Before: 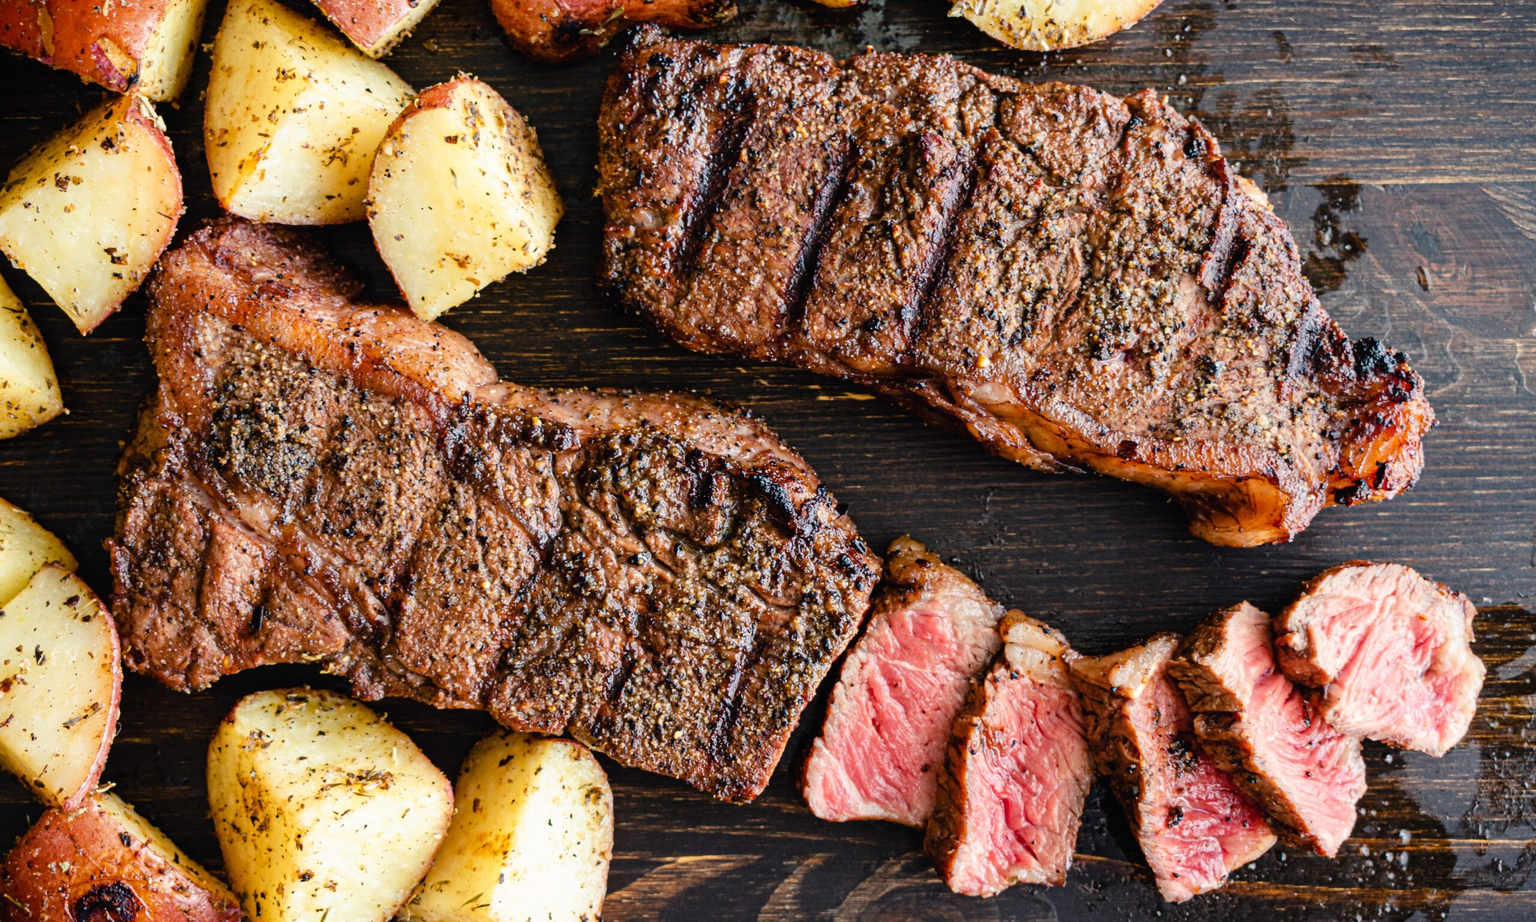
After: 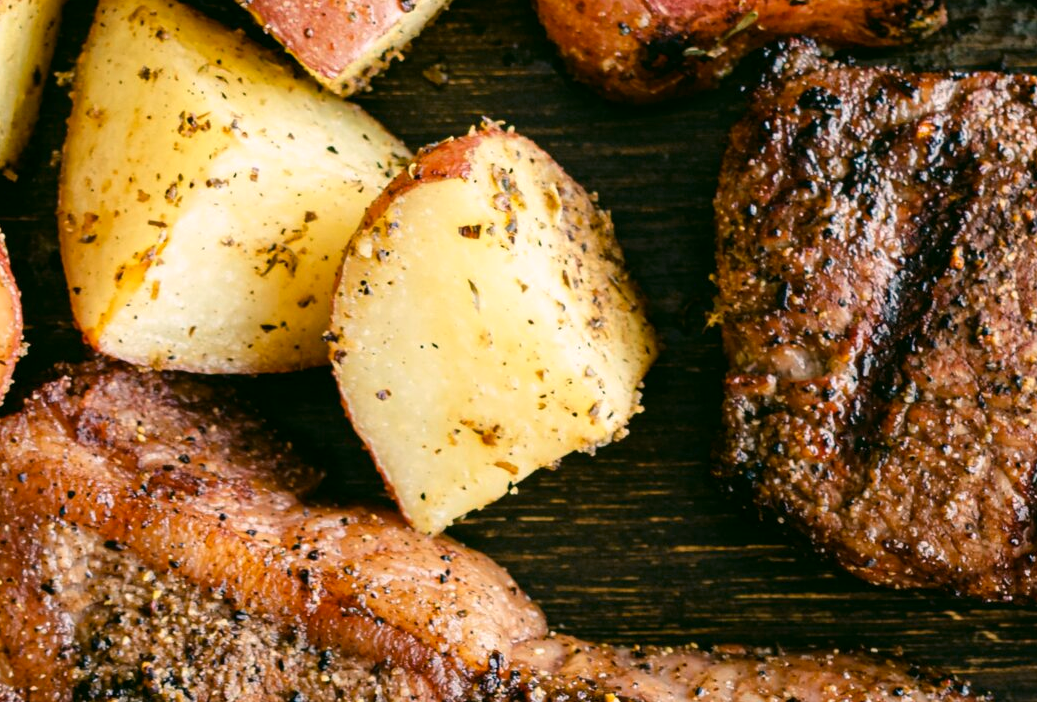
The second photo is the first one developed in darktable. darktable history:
crop and rotate: left 11.04%, top 0.089%, right 48.445%, bottom 54.149%
color correction: highlights a* 4.36, highlights b* 4.95, shadows a* -7.07, shadows b* 4.99
